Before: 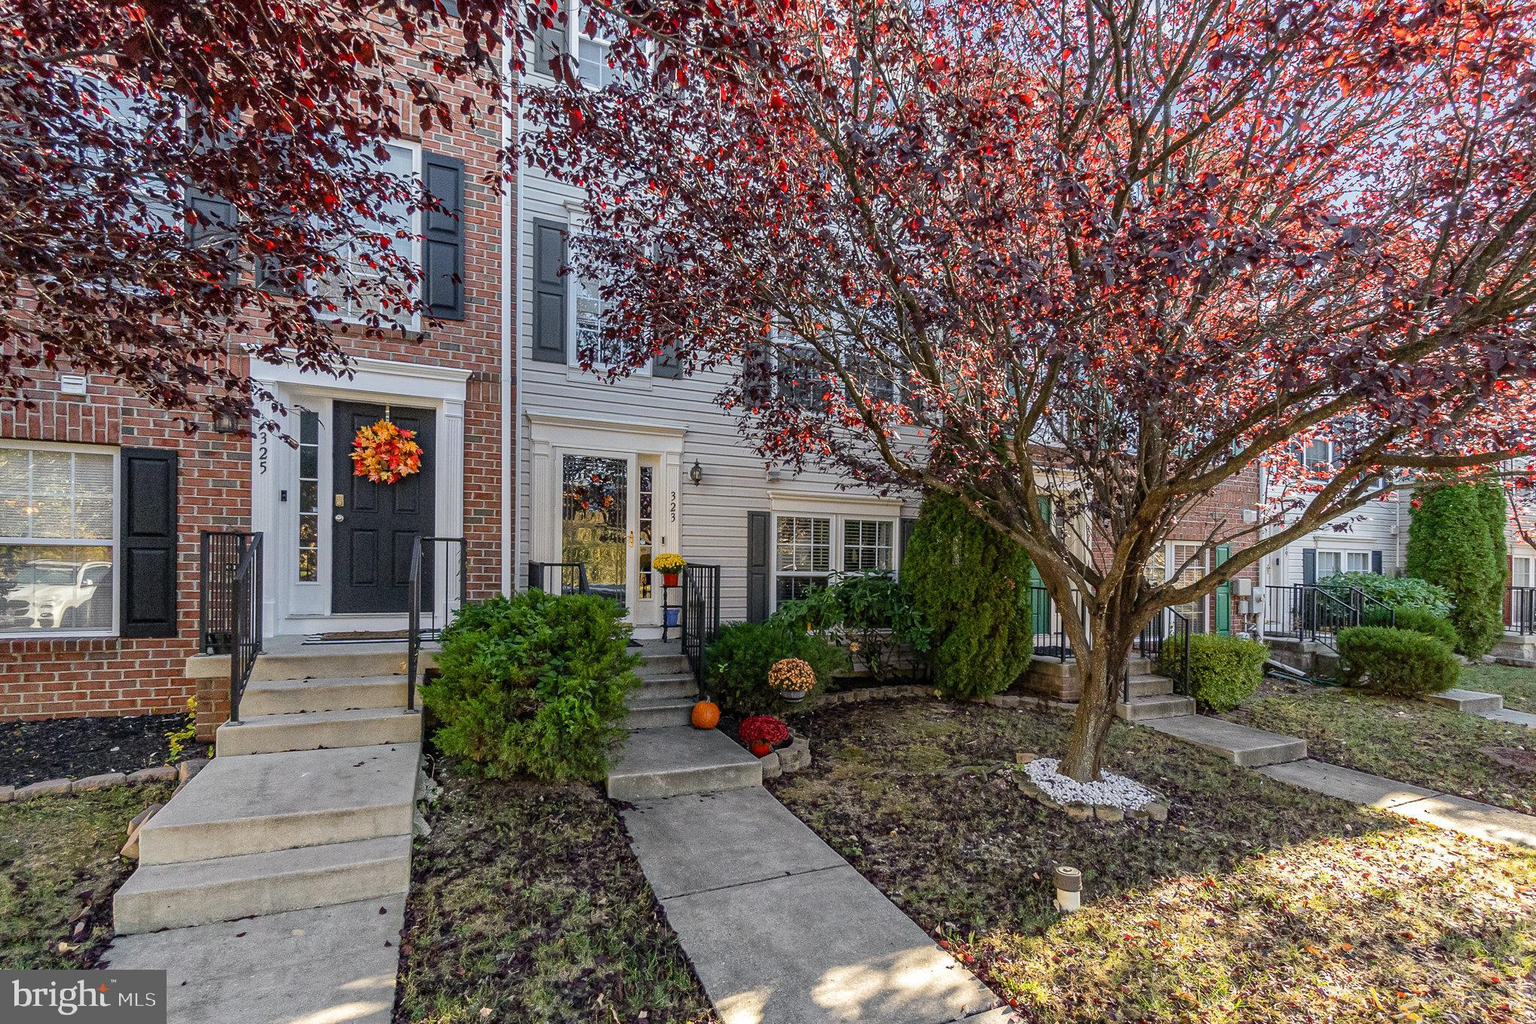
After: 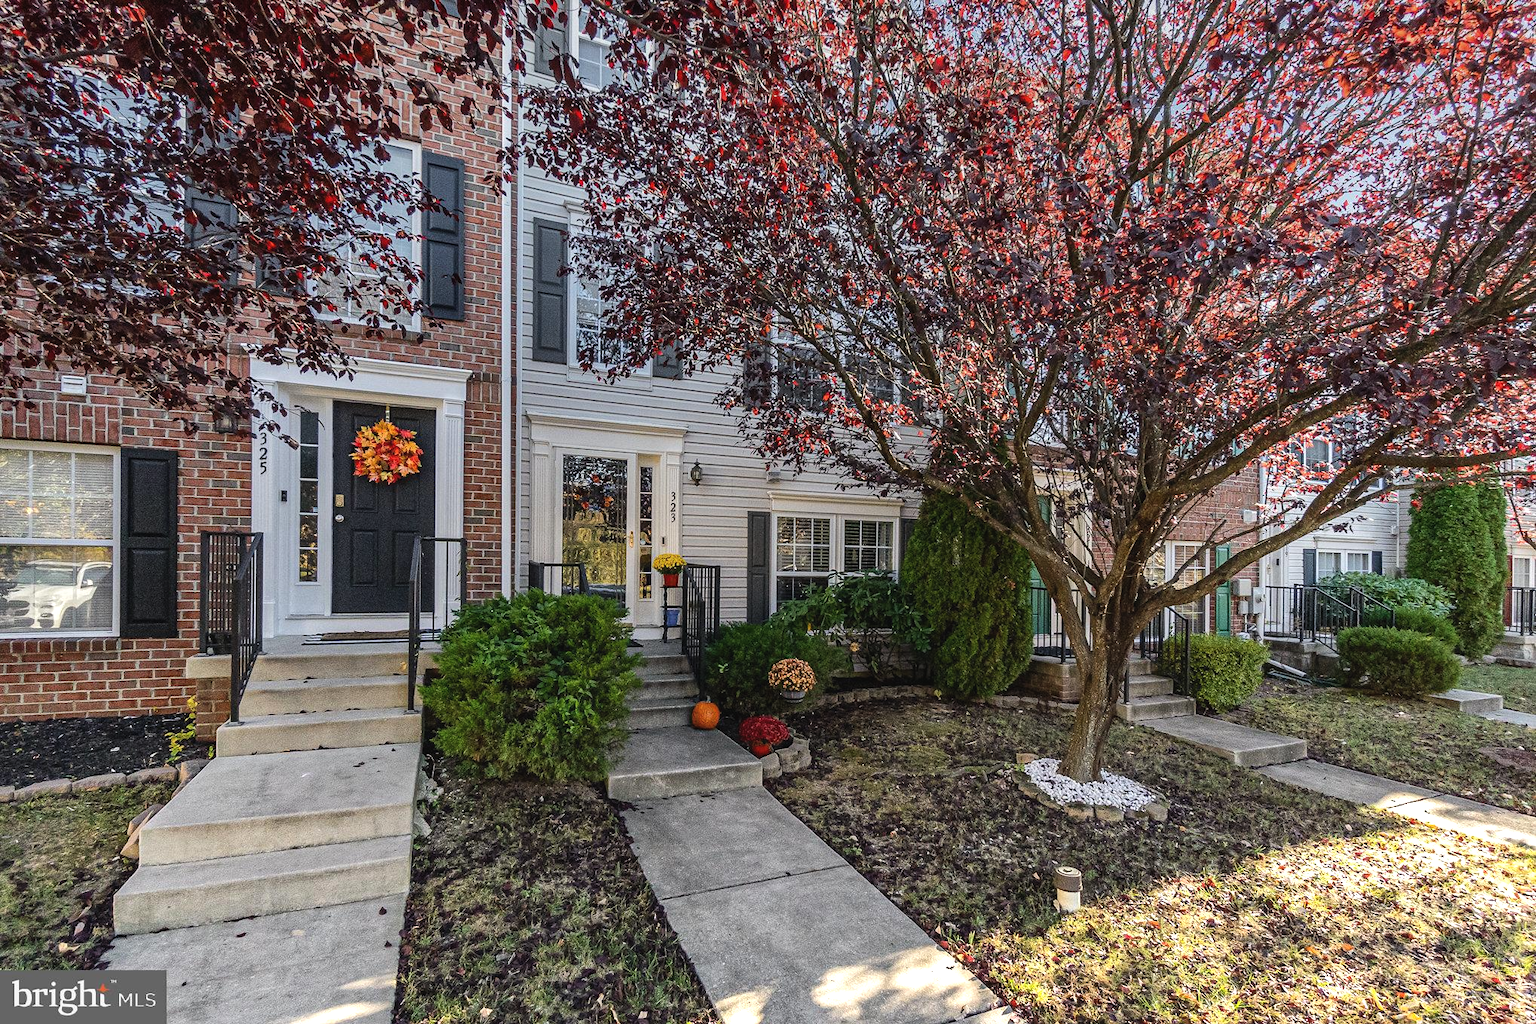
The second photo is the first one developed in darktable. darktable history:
exposure: black level correction -0.005, exposure 0.054 EV, compensate highlight preservation false
graduated density: on, module defaults
tone equalizer: -8 EV -0.417 EV, -7 EV -0.389 EV, -6 EV -0.333 EV, -5 EV -0.222 EV, -3 EV 0.222 EV, -2 EV 0.333 EV, -1 EV 0.389 EV, +0 EV 0.417 EV, edges refinement/feathering 500, mask exposure compensation -1.57 EV, preserve details no
